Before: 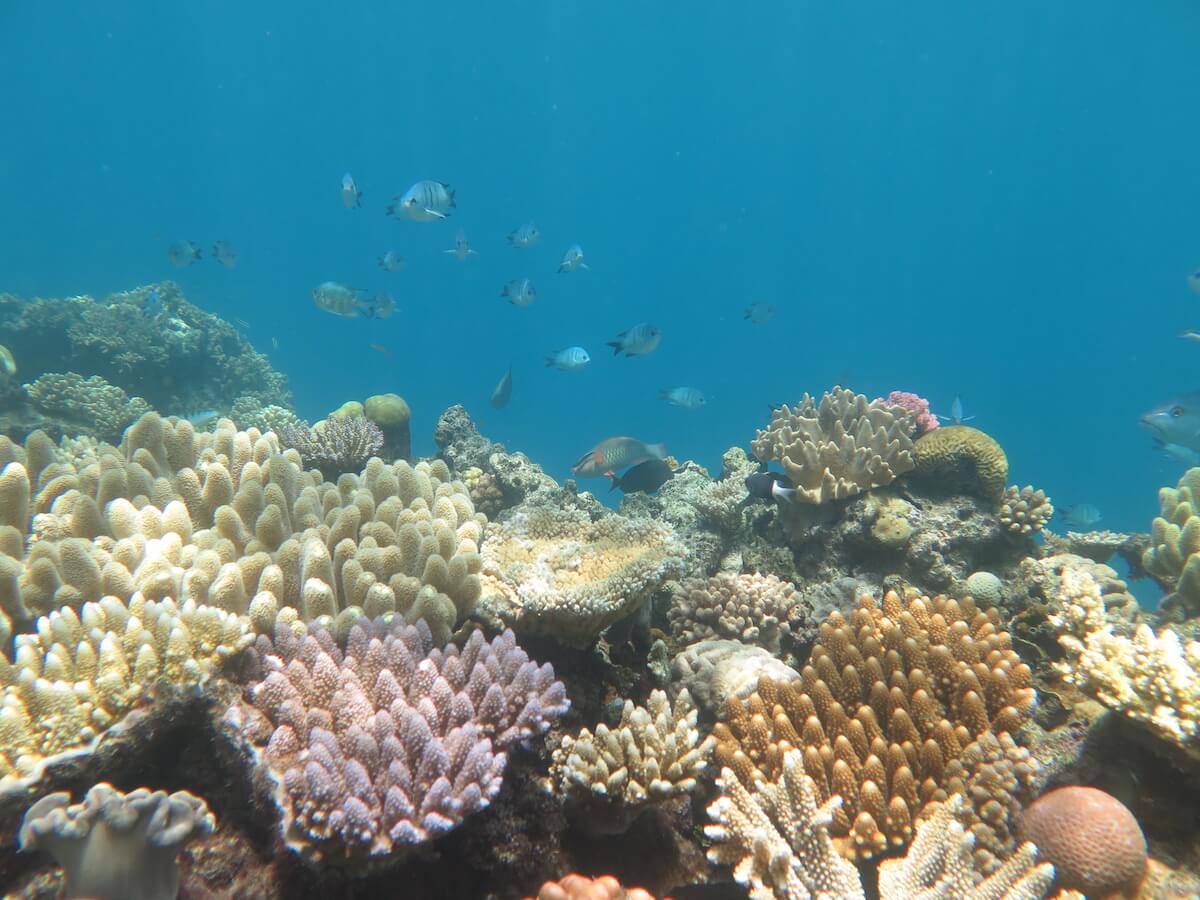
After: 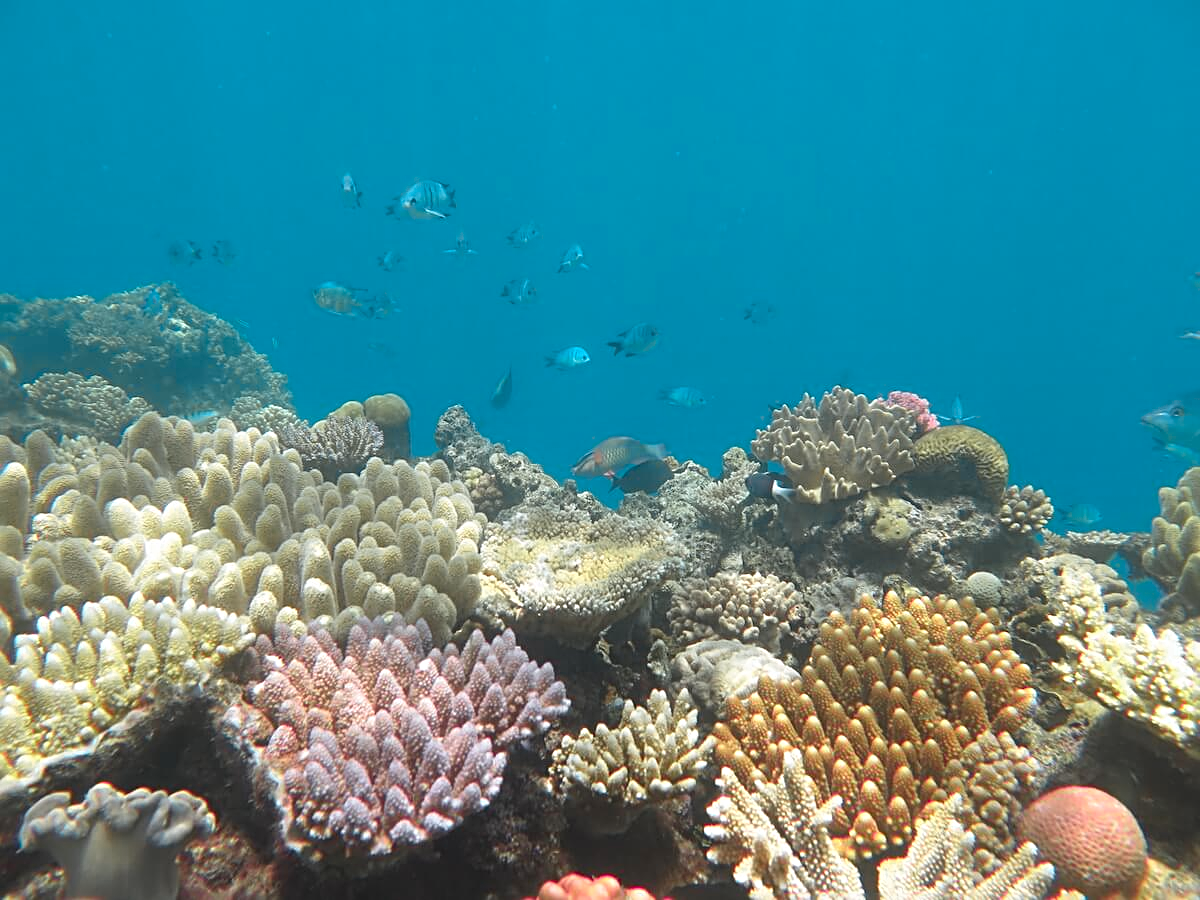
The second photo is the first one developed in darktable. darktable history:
color zones: curves: ch0 [(0, 0.533) (0.126, 0.533) (0.234, 0.533) (0.368, 0.357) (0.5, 0.5) (0.625, 0.5) (0.74, 0.637) (0.875, 0.5)]; ch1 [(0.004, 0.708) (0.129, 0.662) (0.25, 0.5) (0.375, 0.331) (0.496, 0.396) (0.625, 0.649) (0.739, 0.26) (0.875, 0.5) (1, 0.478)]; ch2 [(0, 0.409) (0.132, 0.403) (0.236, 0.558) (0.379, 0.448) (0.5, 0.5) (0.625, 0.5) (0.691, 0.39) (0.875, 0.5)]
sharpen: radius 2.767
